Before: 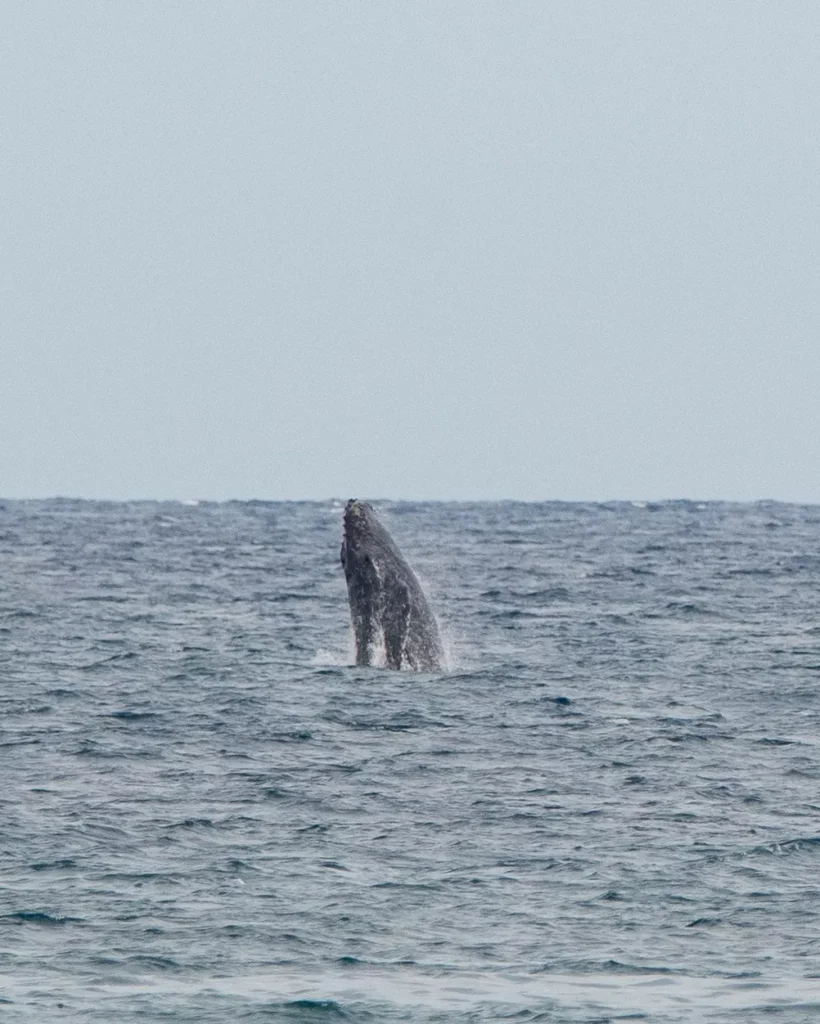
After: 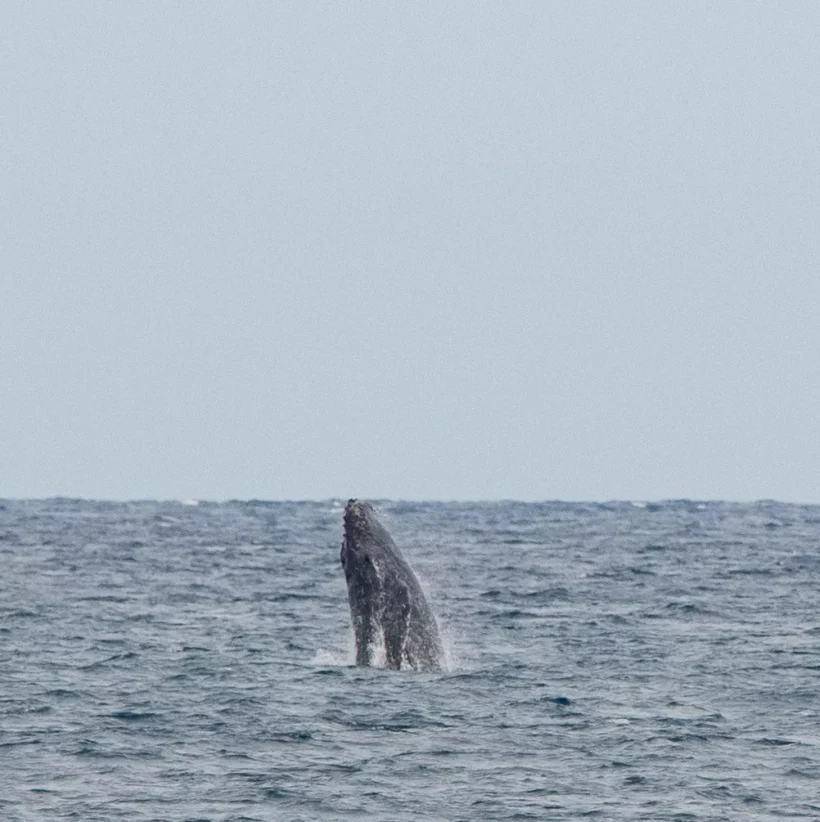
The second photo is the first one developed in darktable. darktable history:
crop: bottom 19.634%
